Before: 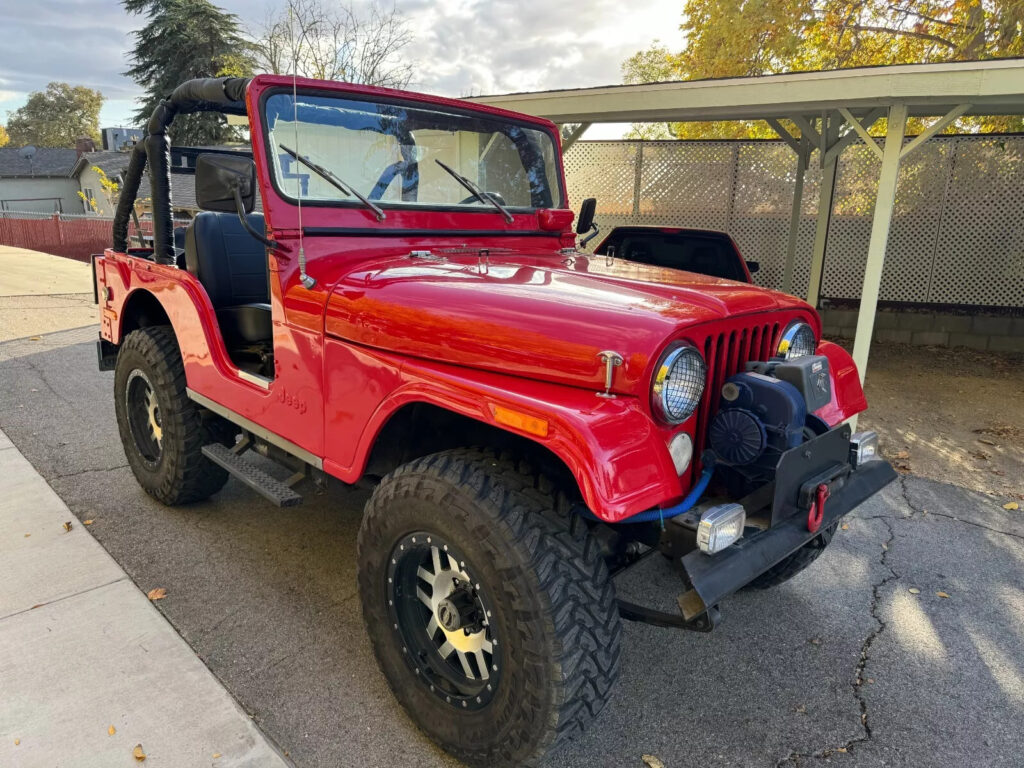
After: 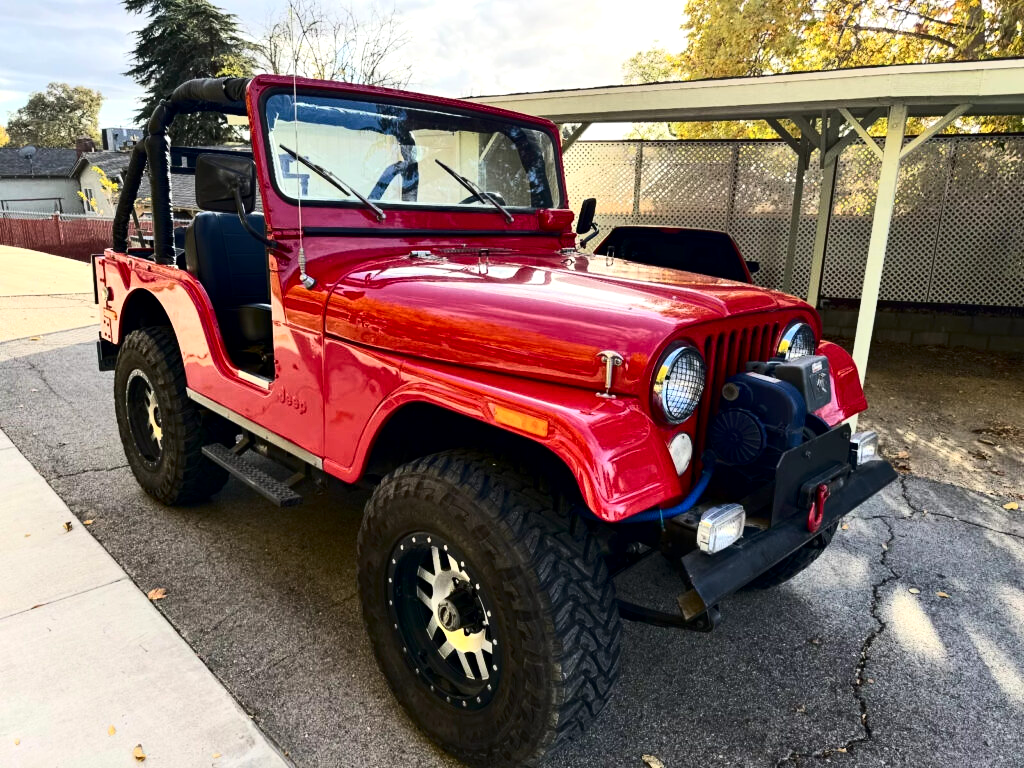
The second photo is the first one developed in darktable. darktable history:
exposure: black level correction 0.004, exposure 0.017 EV, compensate highlight preservation false
tone equalizer: -8 EV -0.389 EV, -7 EV -0.354 EV, -6 EV -0.315 EV, -5 EV -0.209 EV, -3 EV 0.207 EV, -2 EV 0.346 EV, -1 EV 0.386 EV, +0 EV 0.437 EV, edges refinement/feathering 500, mask exposure compensation -1.57 EV, preserve details no
contrast brightness saturation: contrast 0.286
